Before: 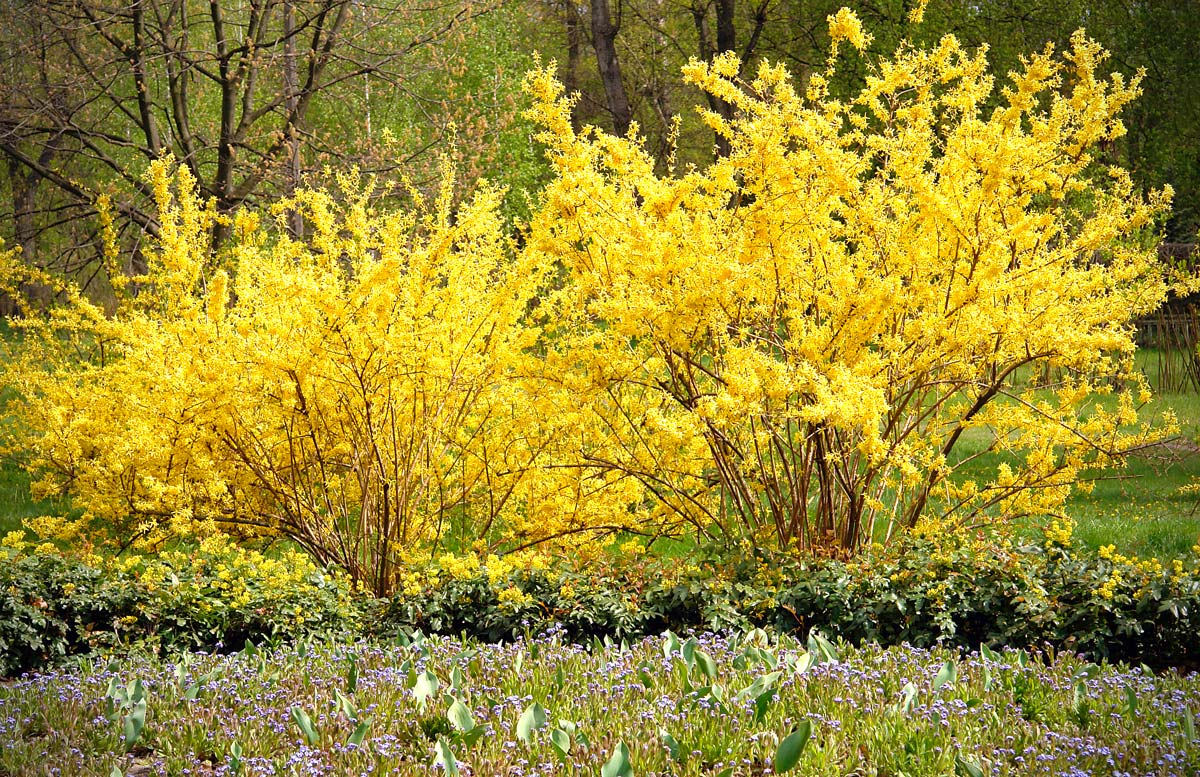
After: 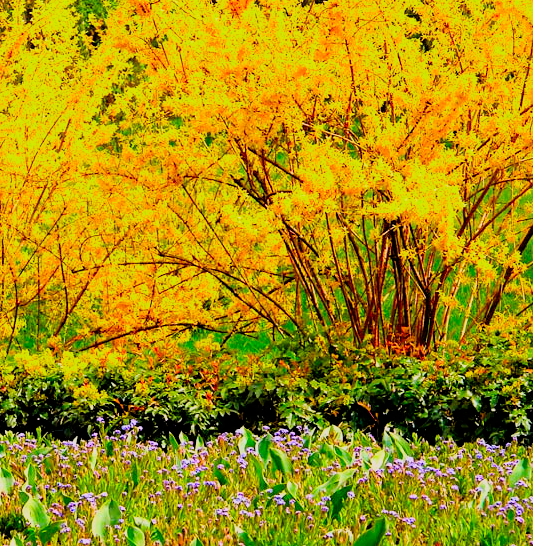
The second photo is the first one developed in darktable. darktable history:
filmic rgb: black relative exposure -5 EV, hardness 2.88, contrast 1.2
crop: left 35.432%, top 26.233%, right 20.145%, bottom 3.432%
color correction: highlights a* 1.59, highlights b* -1.7, saturation 2.48
